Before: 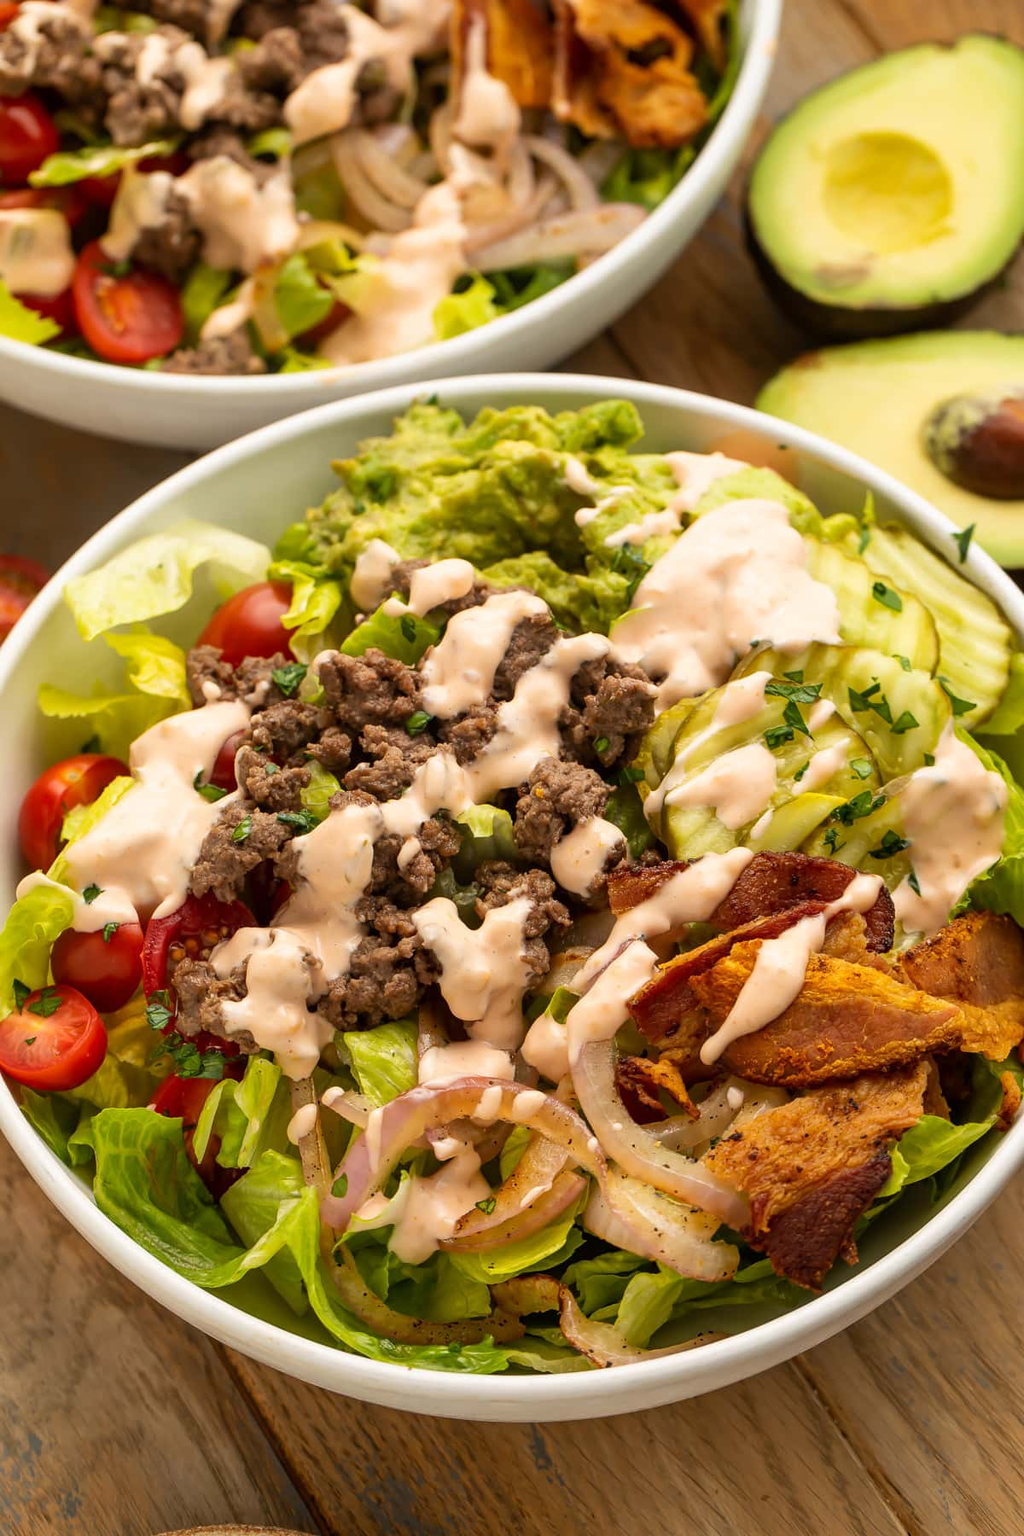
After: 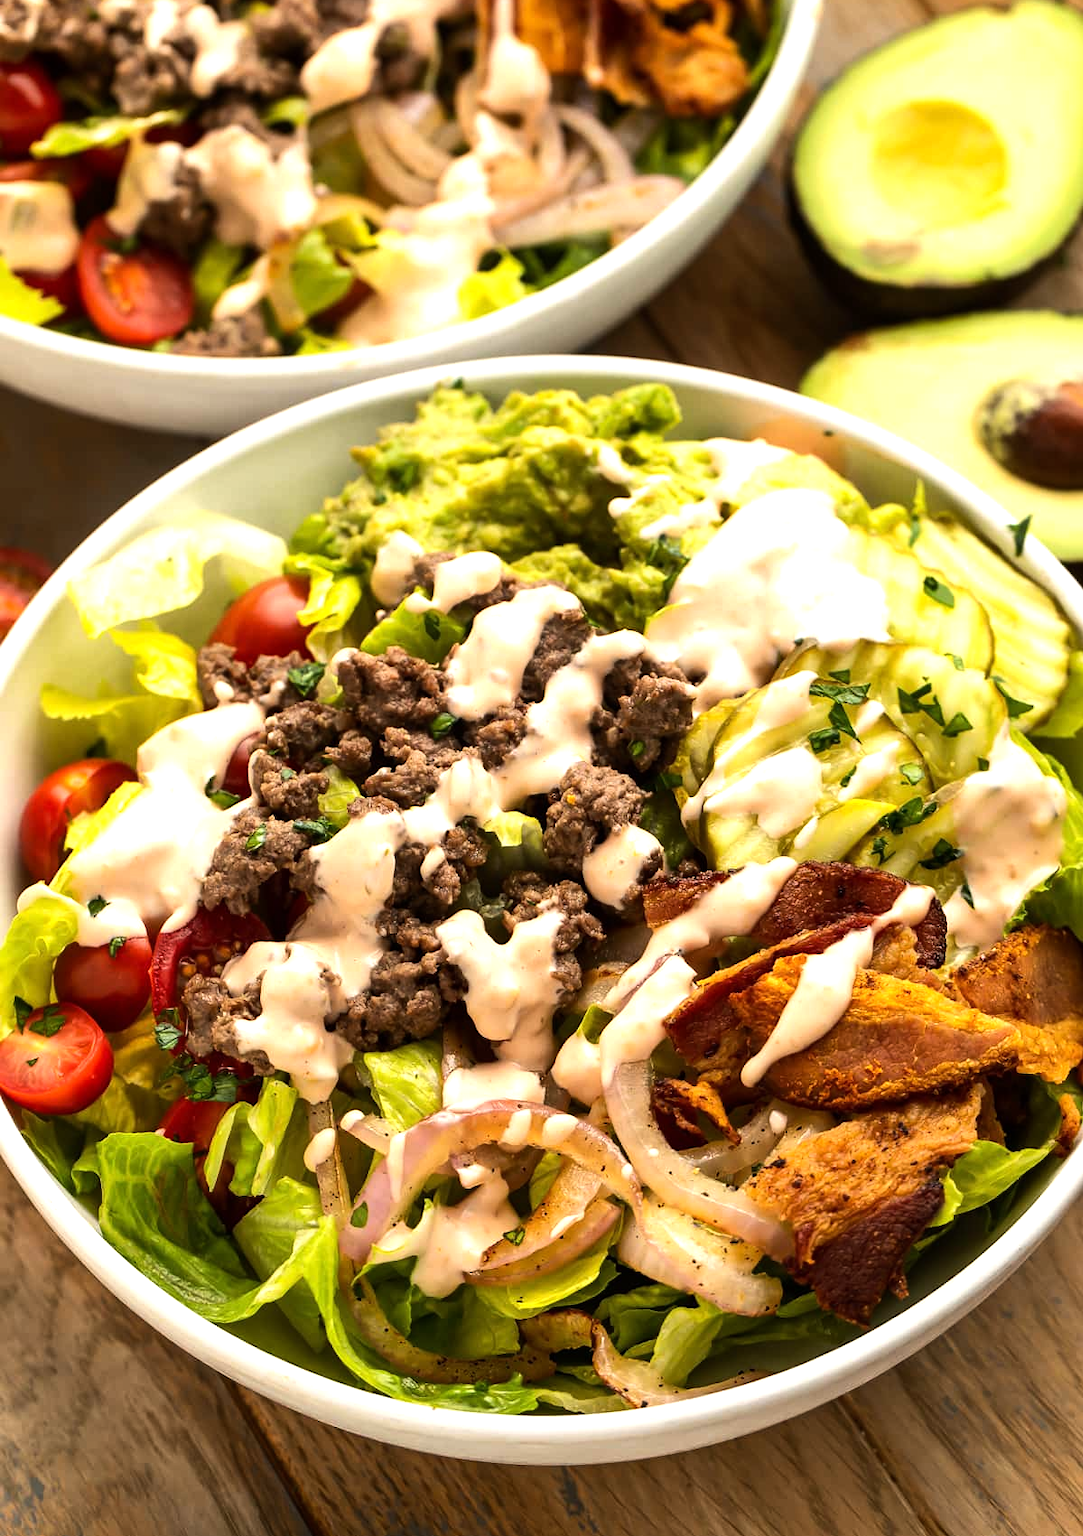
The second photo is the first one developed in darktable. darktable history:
tone equalizer: -8 EV -0.75 EV, -7 EV -0.7 EV, -6 EV -0.6 EV, -5 EV -0.4 EV, -3 EV 0.4 EV, -2 EV 0.6 EV, -1 EV 0.7 EV, +0 EV 0.75 EV, edges refinement/feathering 500, mask exposure compensation -1.57 EV, preserve details no
crop and rotate: top 2.479%, bottom 3.018%
